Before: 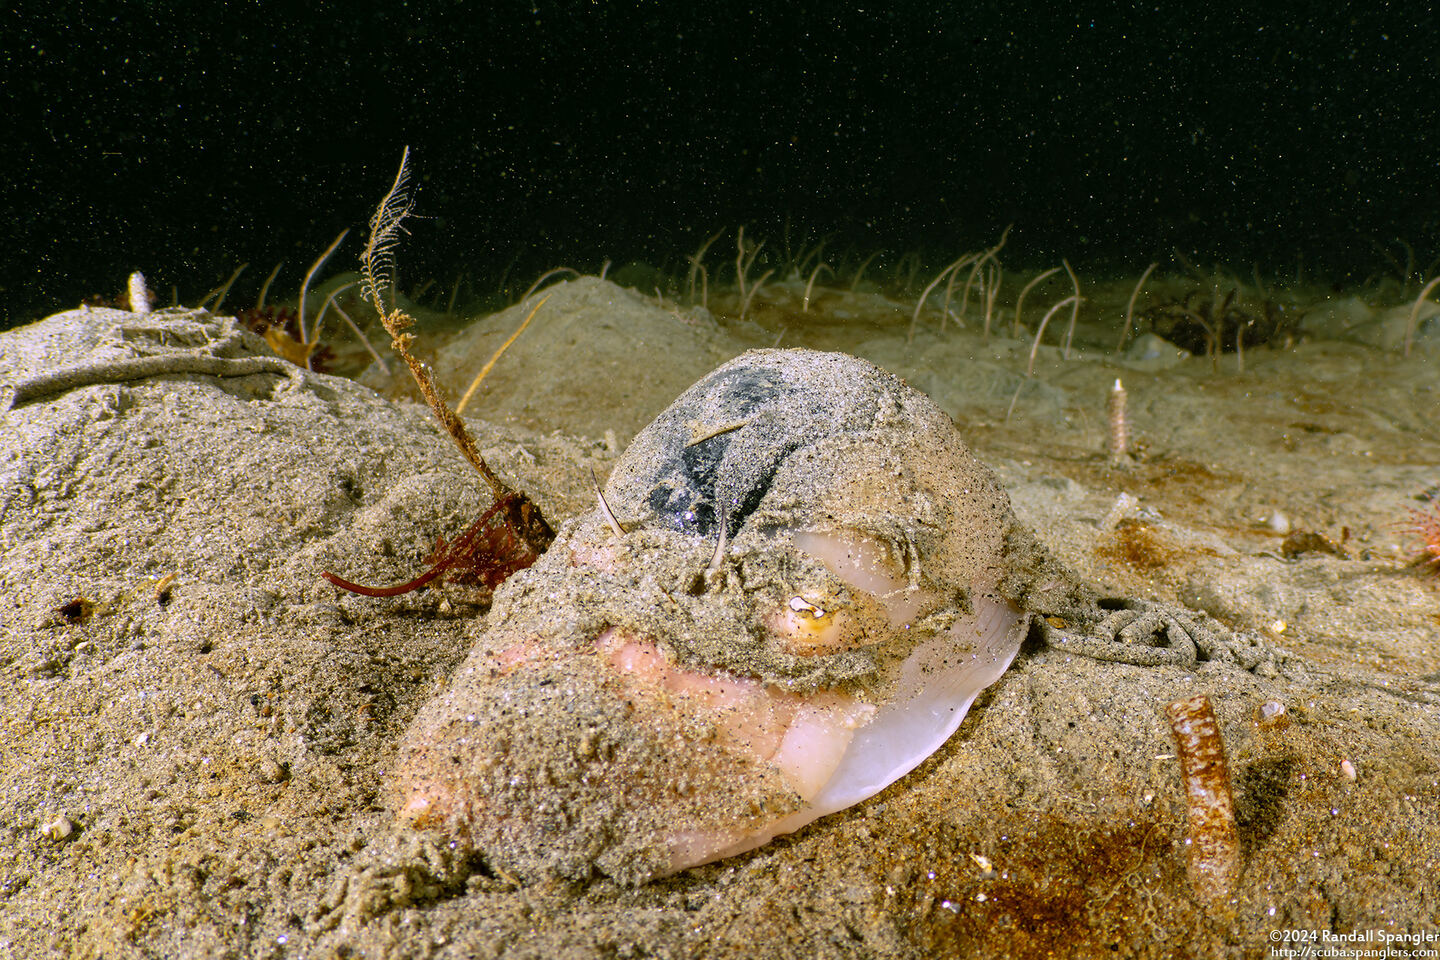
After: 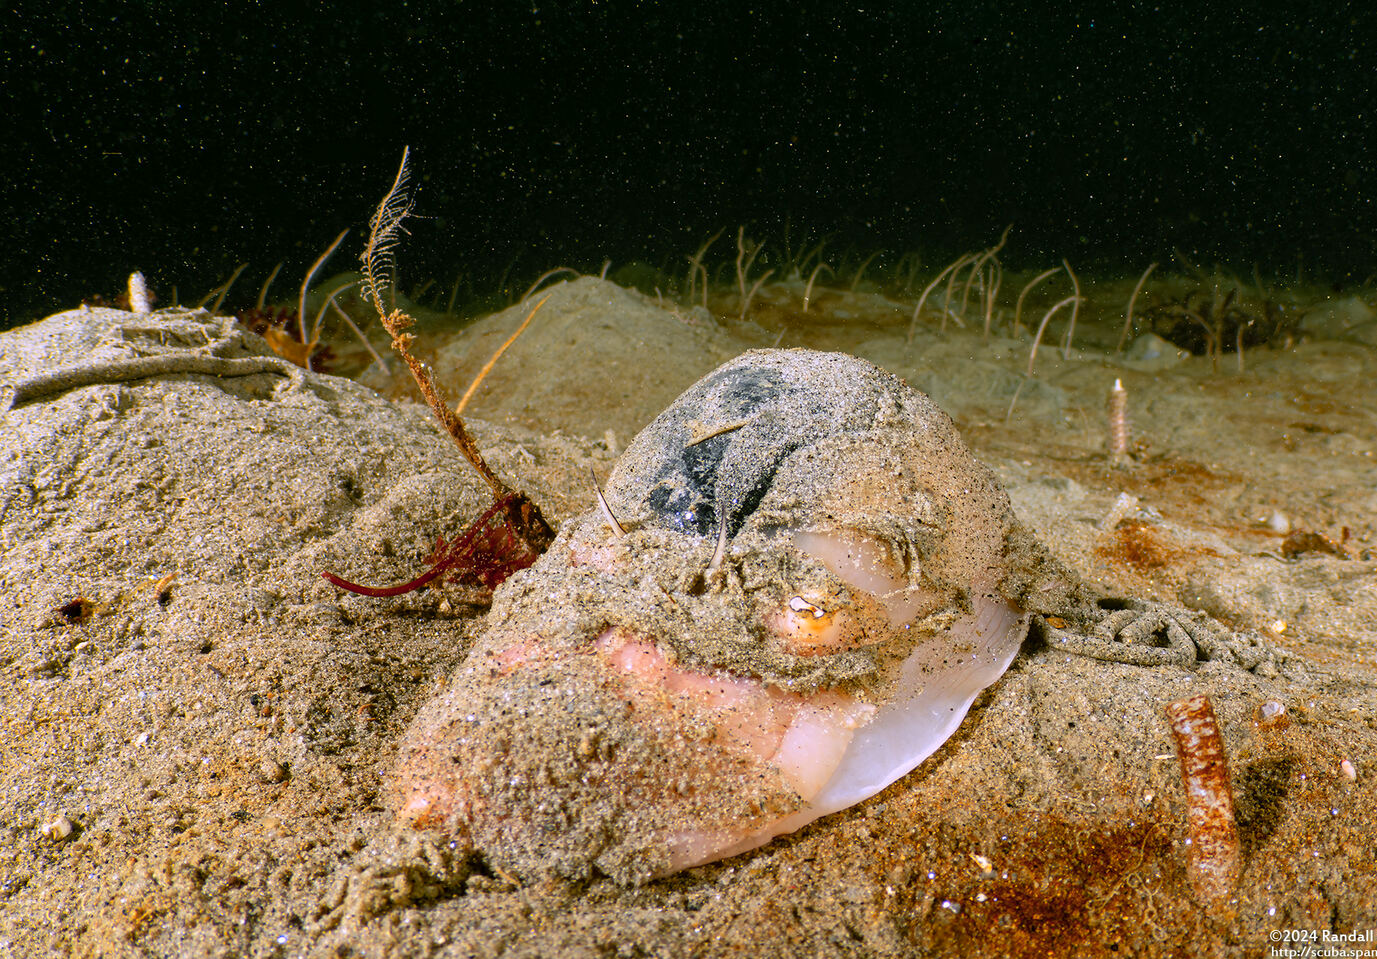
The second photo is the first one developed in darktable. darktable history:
crop: right 4.335%, bottom 0.02%
color zones: curves: ch1 [(0.235, 0.558) (0.75, 0.5)]; ch2 [(0.25, 0.462) (0.749, 0.457)]
